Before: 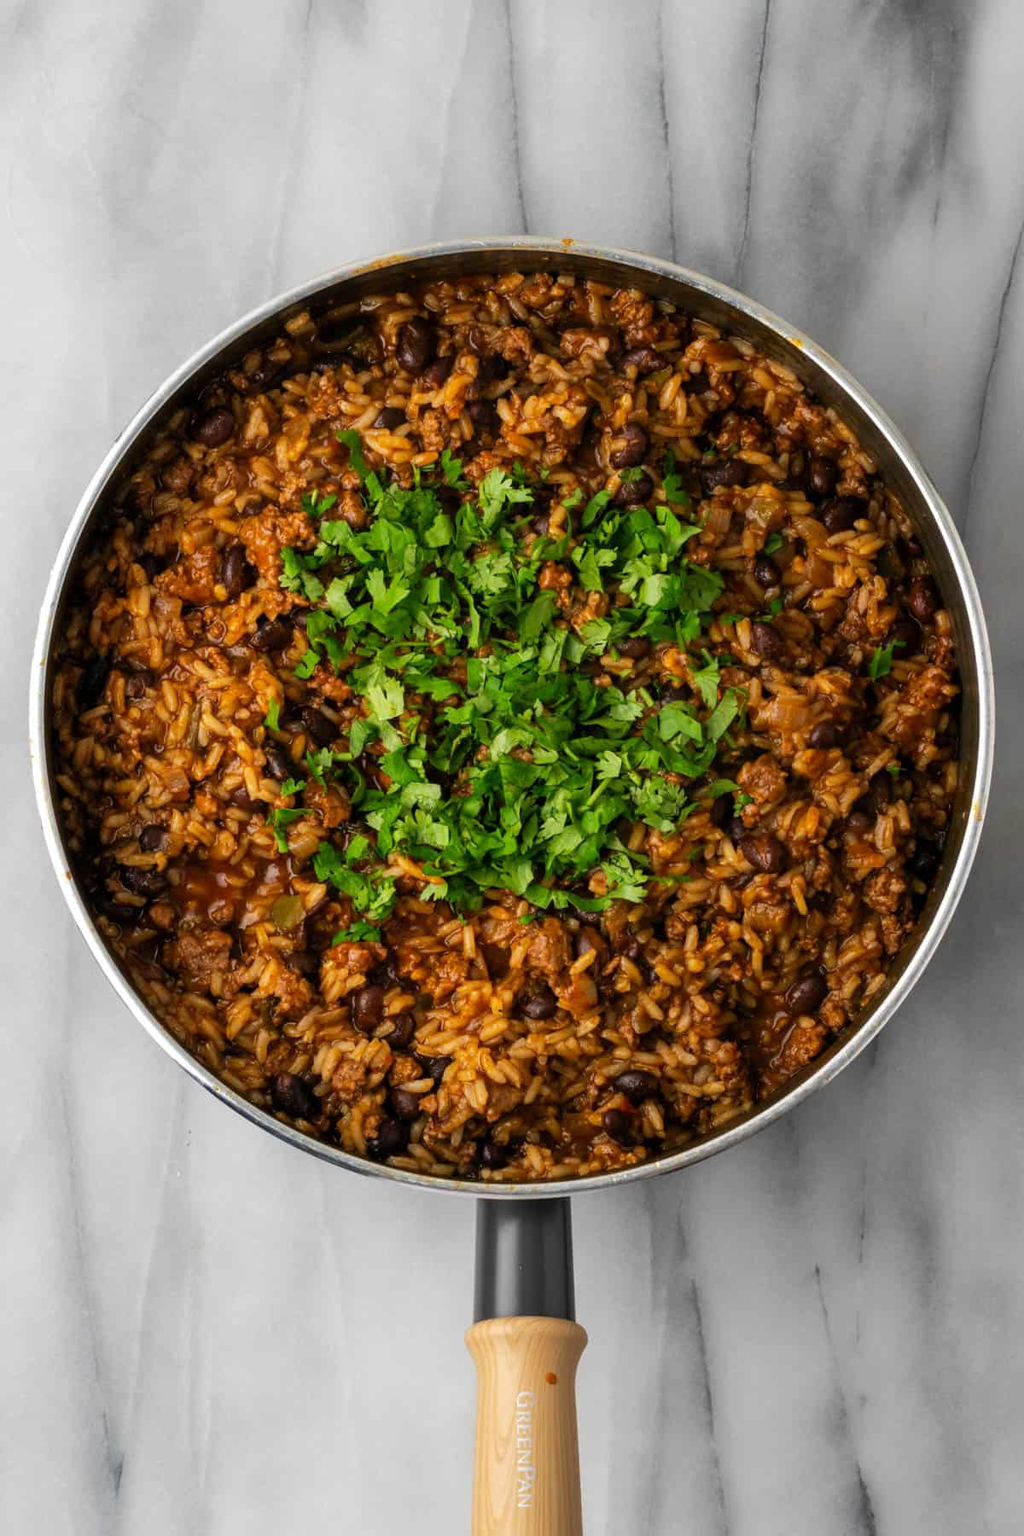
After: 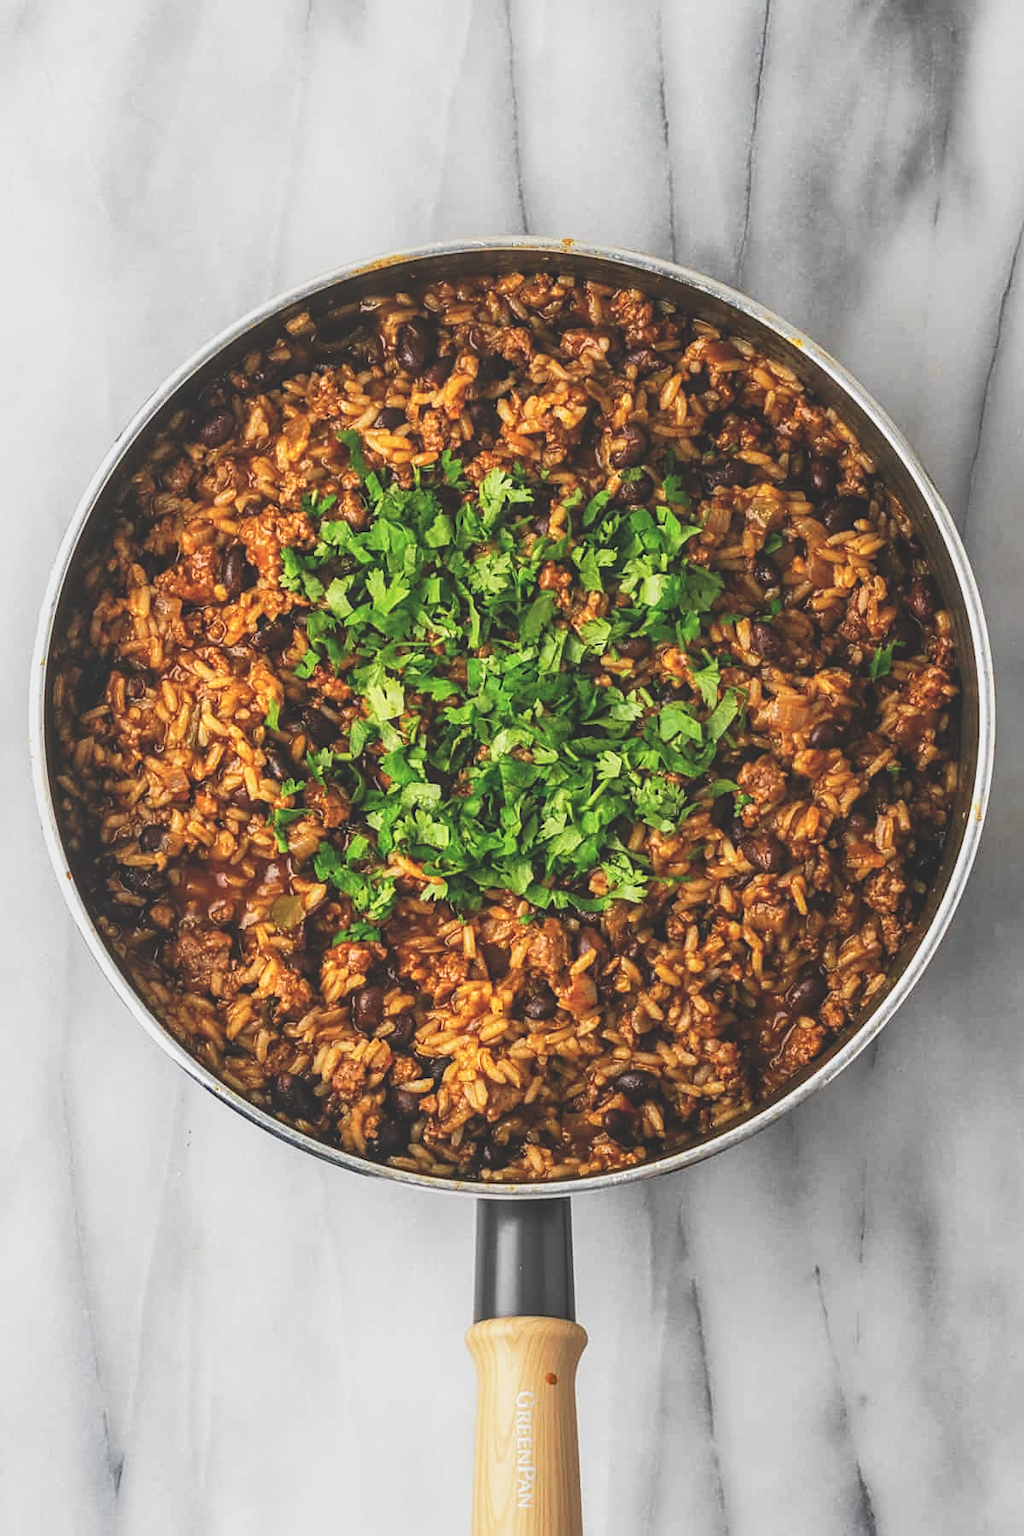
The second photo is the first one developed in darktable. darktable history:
local contrast: on, module defaults
sharpen: on, module defaults
exposure: black level correction -0.025, exposure -0.117 EV, compensate highlight preservation false
base curve: curves: ch0 [(0, 0) (0.088, 0.125) (0.176, 0.251) (0.354, 0.501) (0.613, 0.749) (1, 0.877)], preserve colors none
